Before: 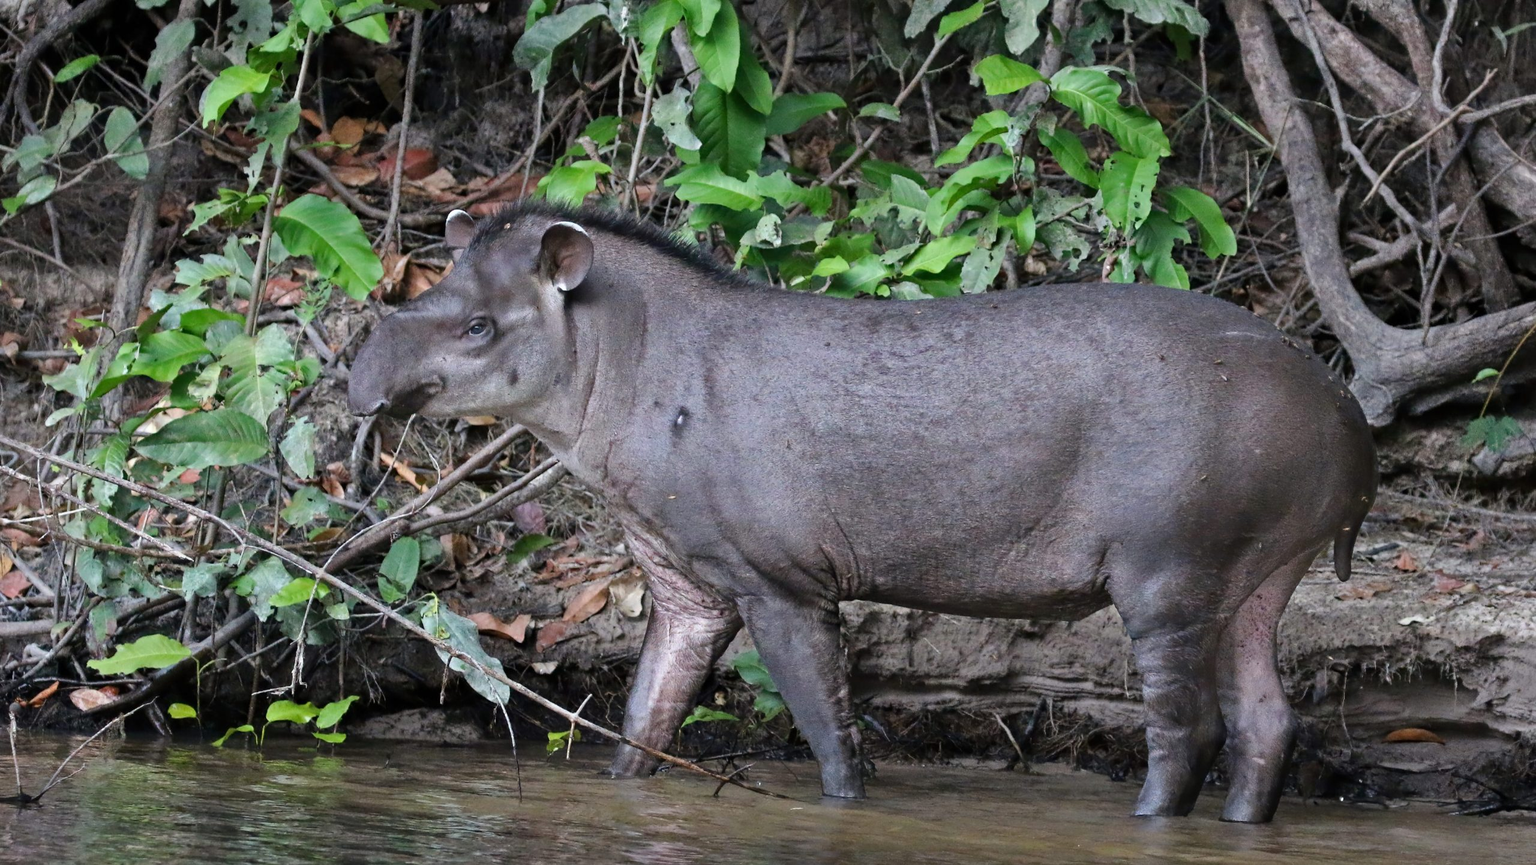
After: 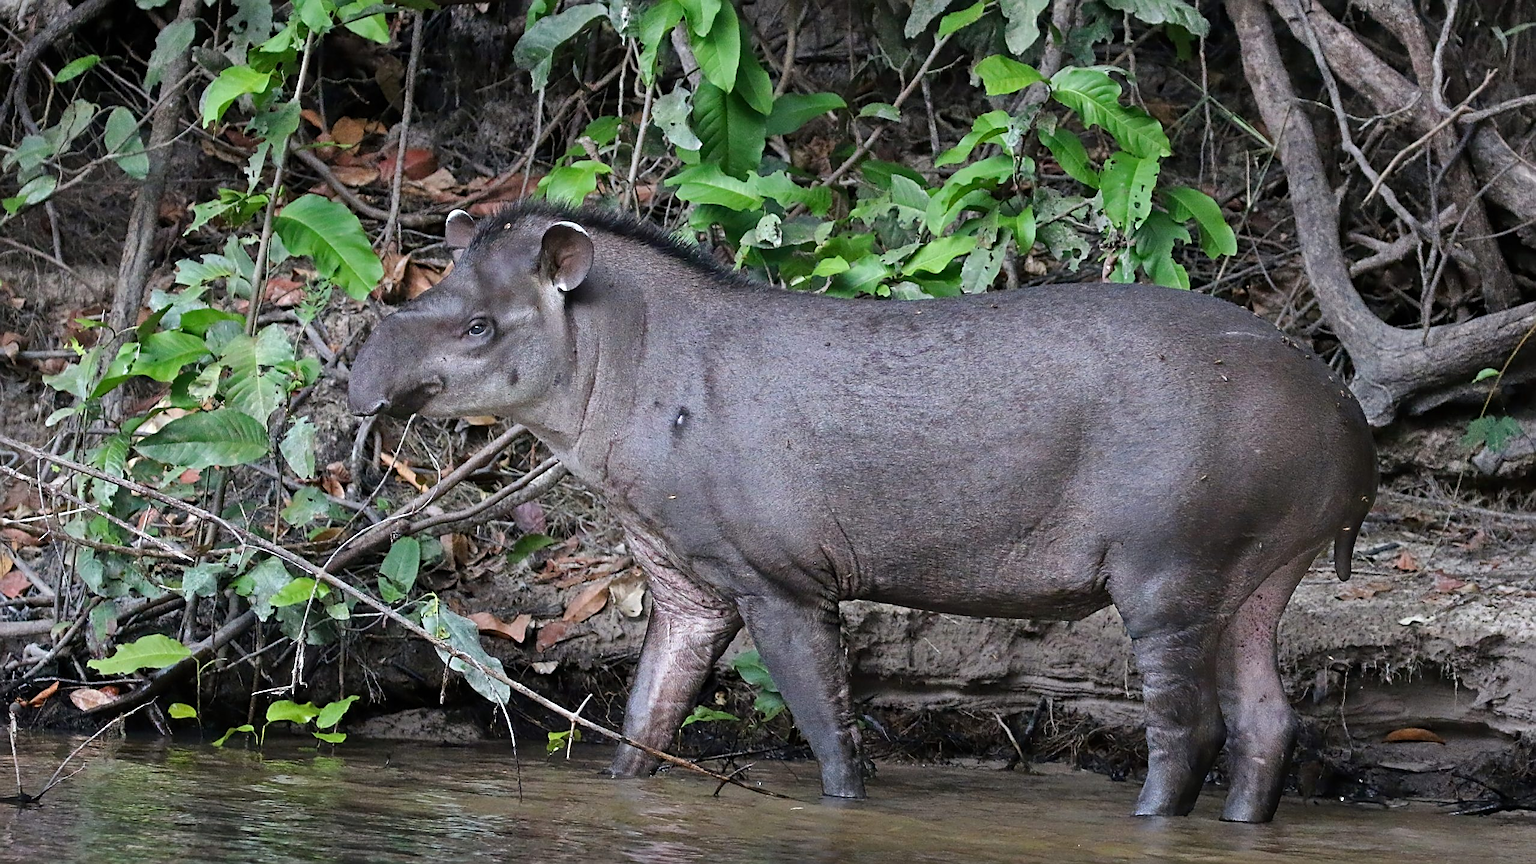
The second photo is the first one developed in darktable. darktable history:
sharpen: amount 0.751
